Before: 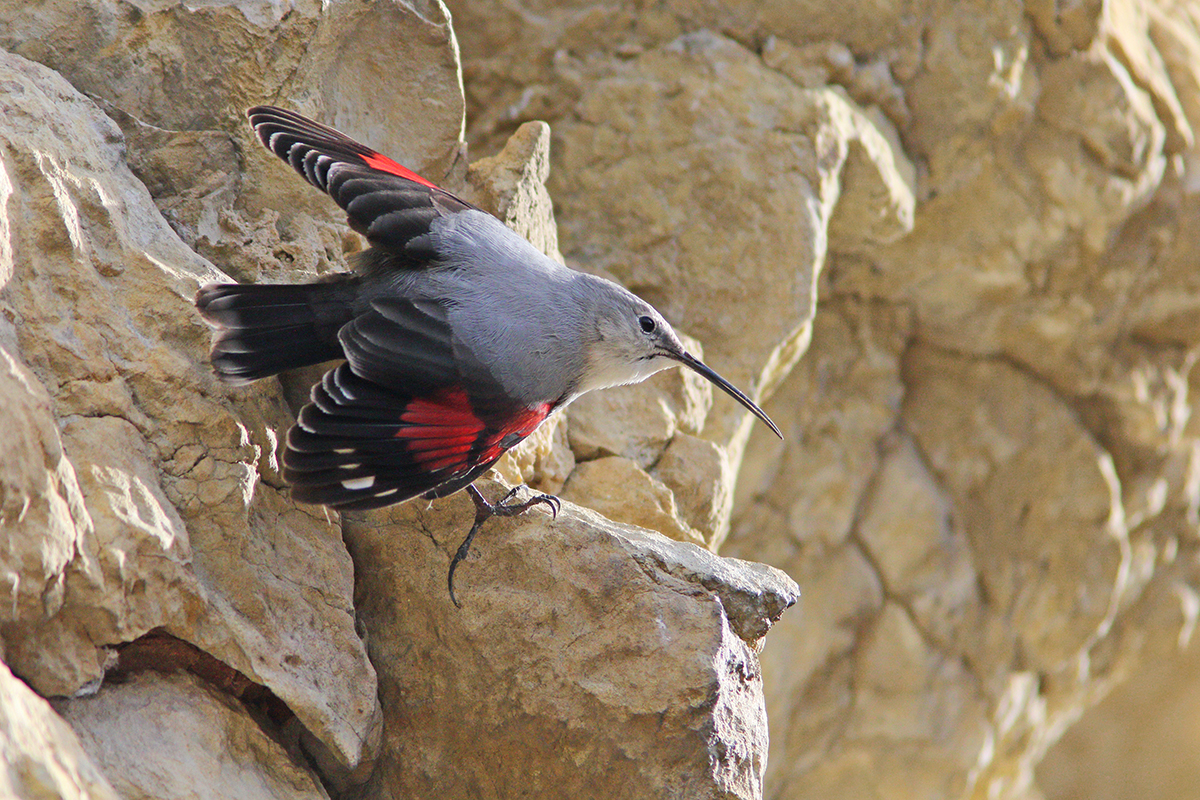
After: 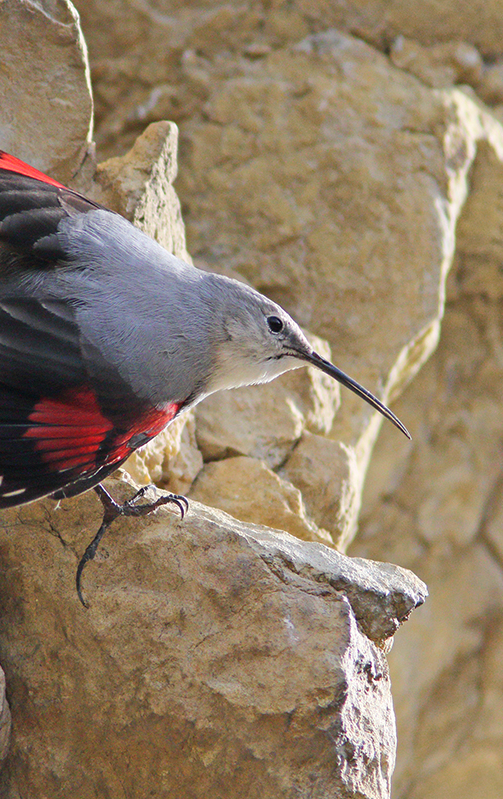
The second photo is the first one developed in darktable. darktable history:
crop: left 31.035%, right 26.976%
